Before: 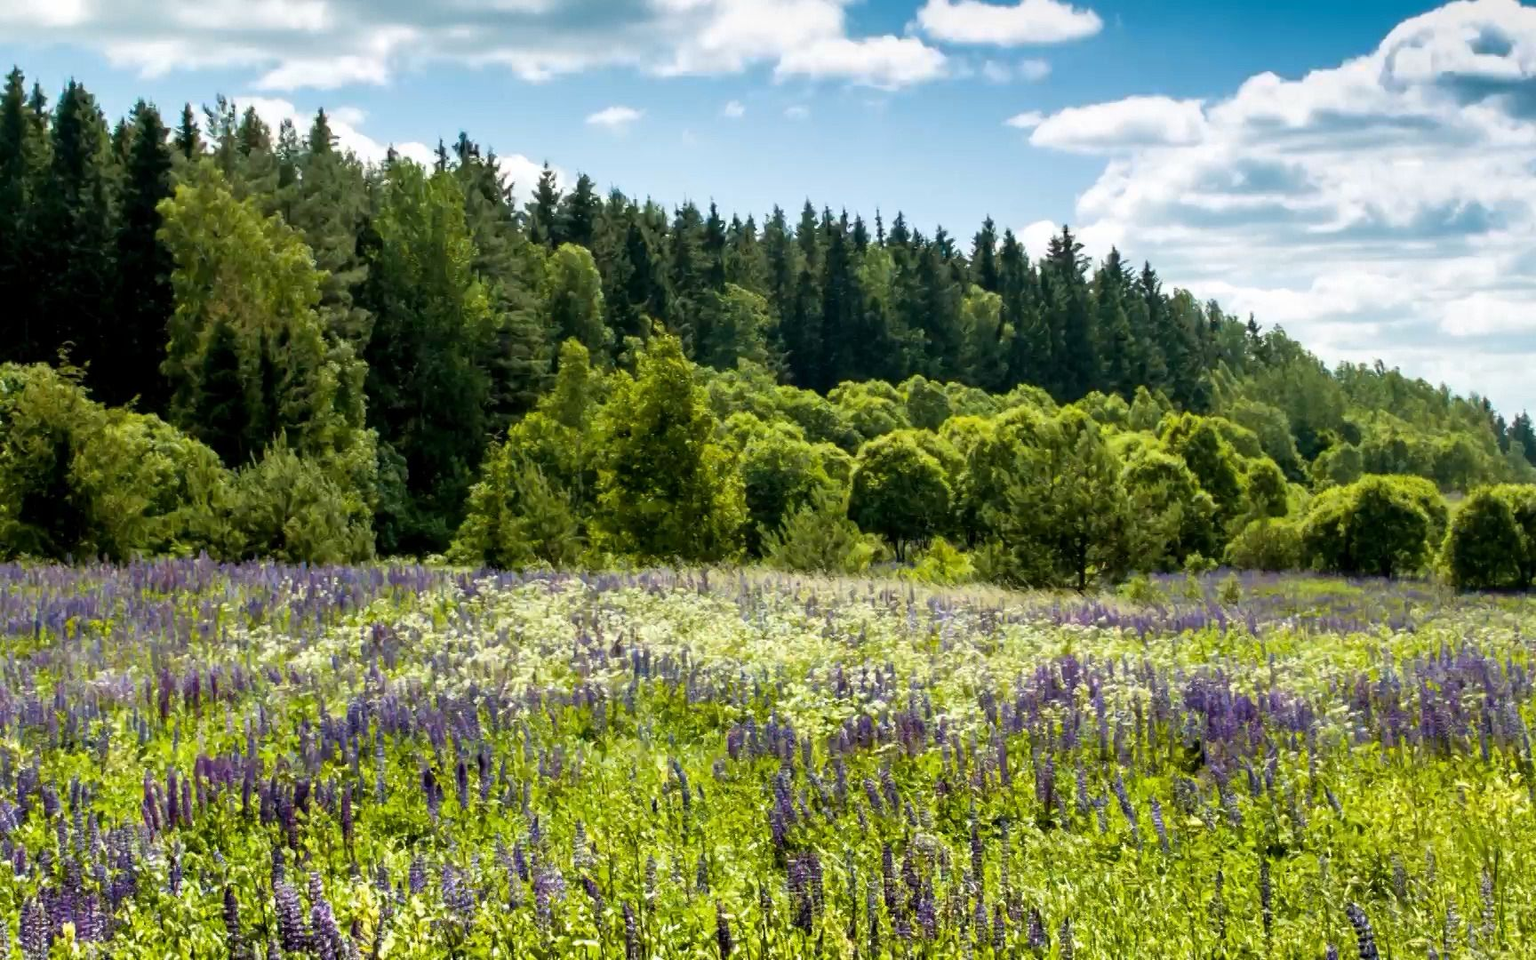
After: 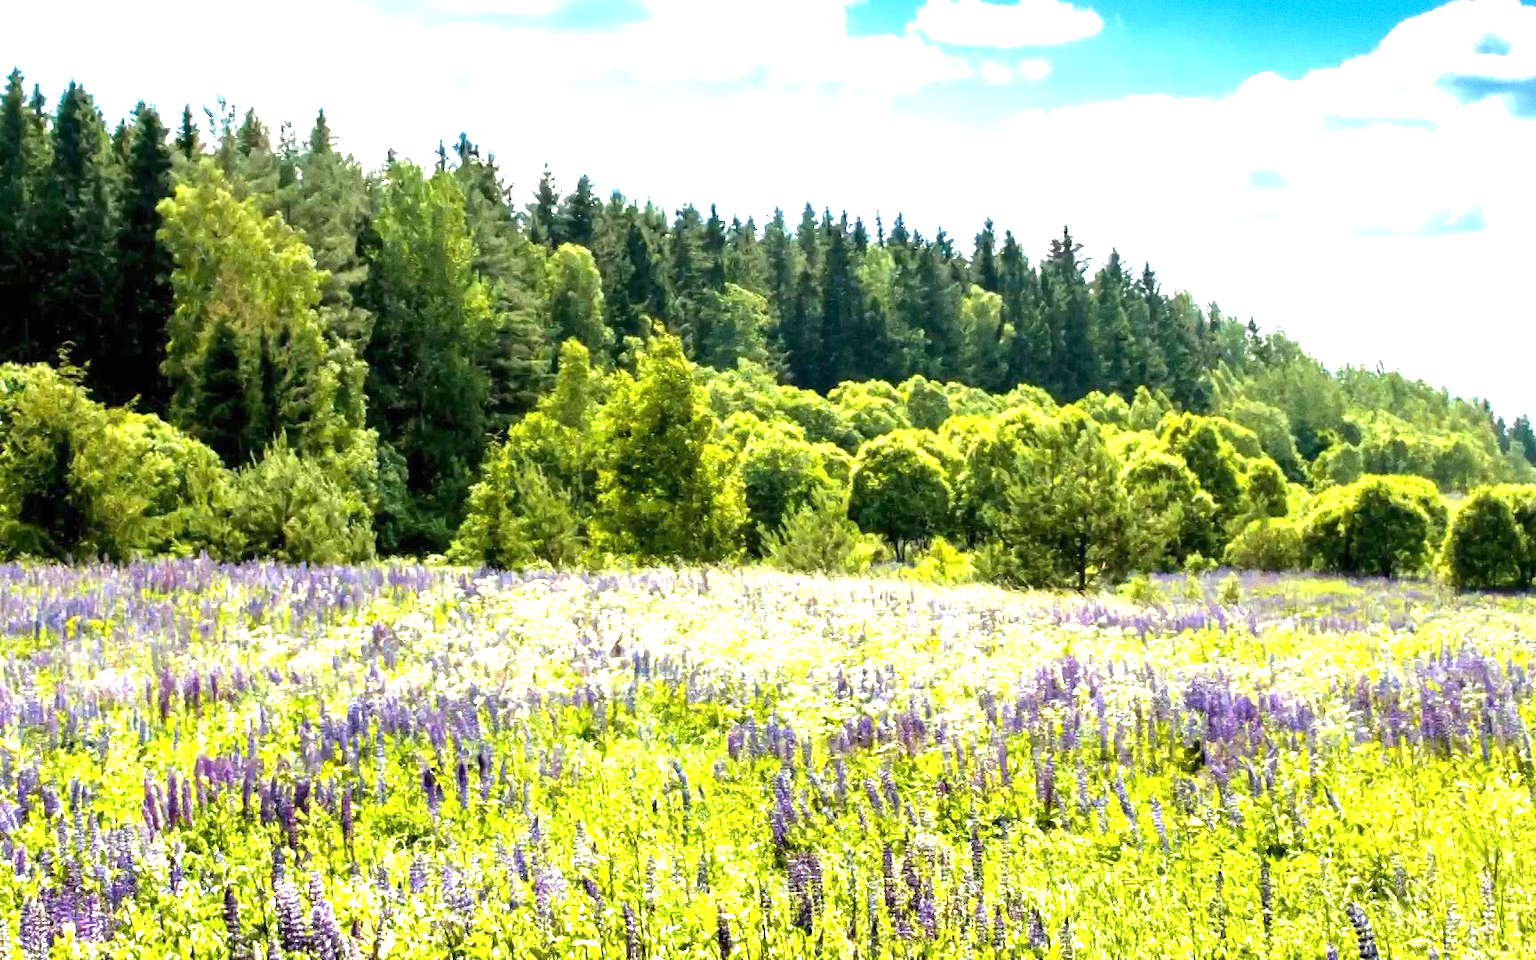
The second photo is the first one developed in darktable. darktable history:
exposure: black level correction 0, exposure 1.6 EV, compensate exposure bias true, compensate highlight preservation false
grain: on, module defaults
